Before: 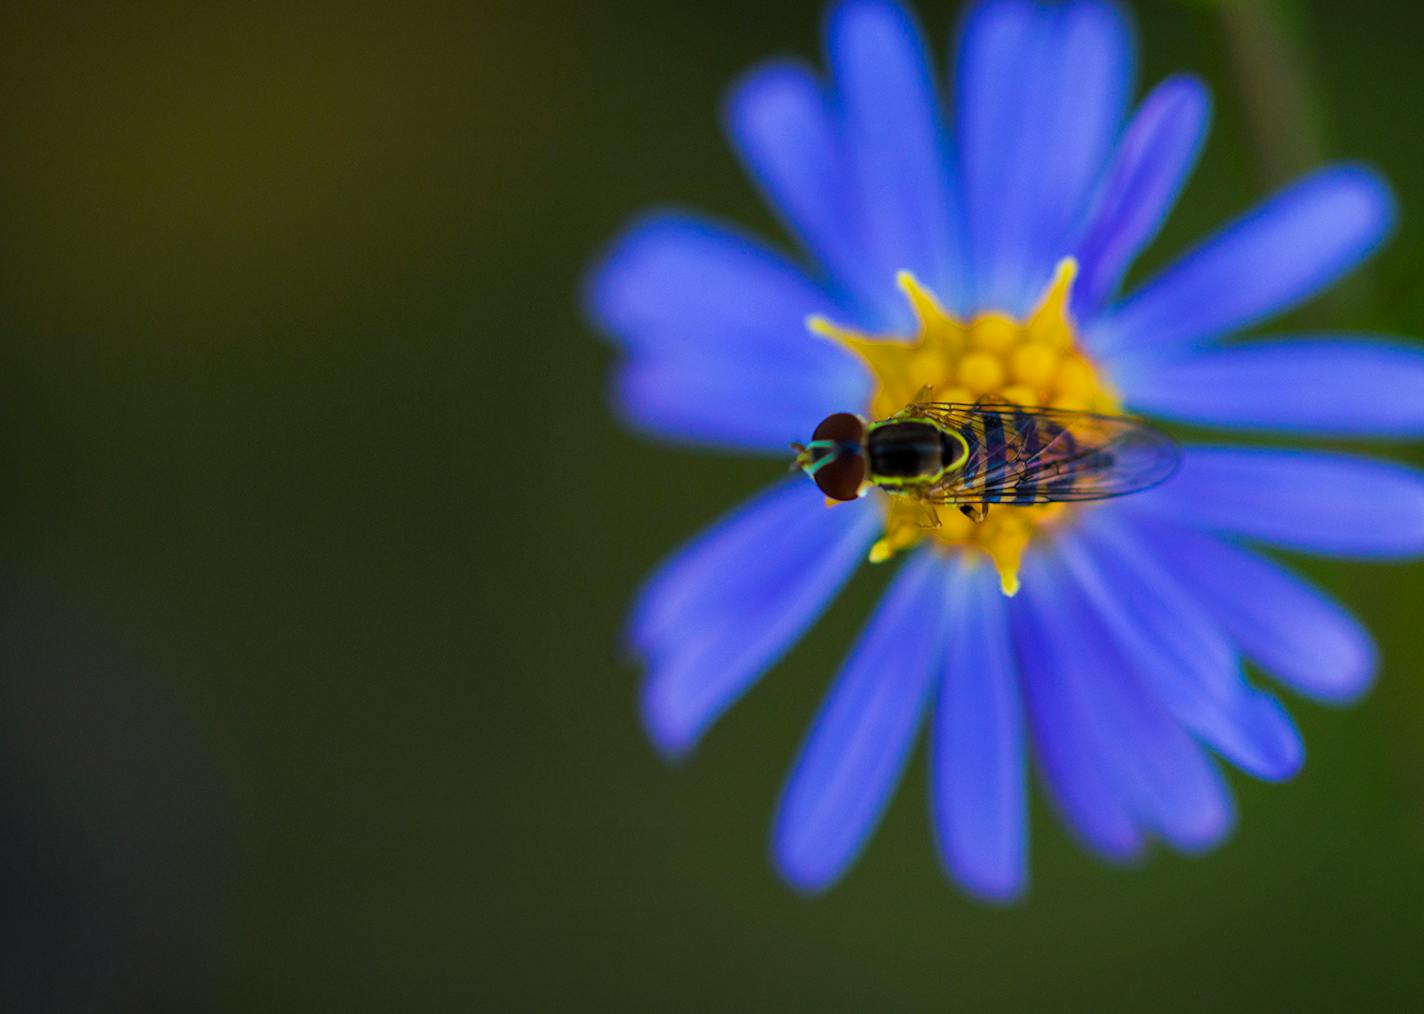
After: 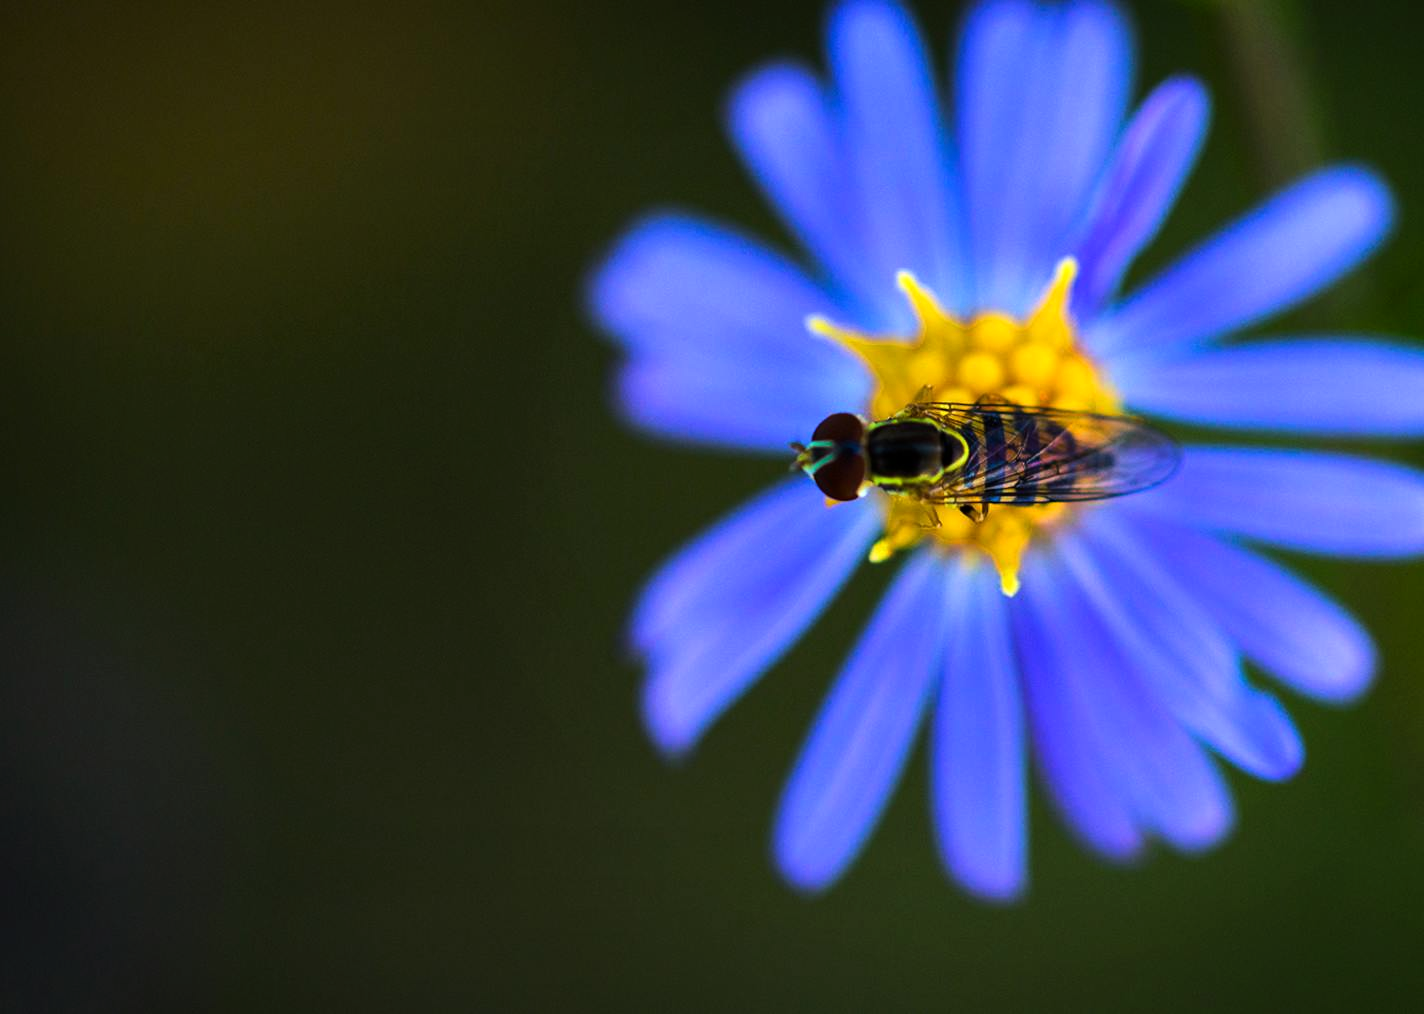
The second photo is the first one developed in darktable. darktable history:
tone equalizer: -8 EV -0.778 EV, -7 EV -0.691 EV, -6 EV -0.631 EV, -5 EV -0.407 EV, -3 EV 0.387 EV, -2 EV 0.6 EV, -1 EV 0.678 EV, +0 EV 0.742 EV, edges refinement/feathering 500, mask exposure compensation -1.57 EV, preserve details no
